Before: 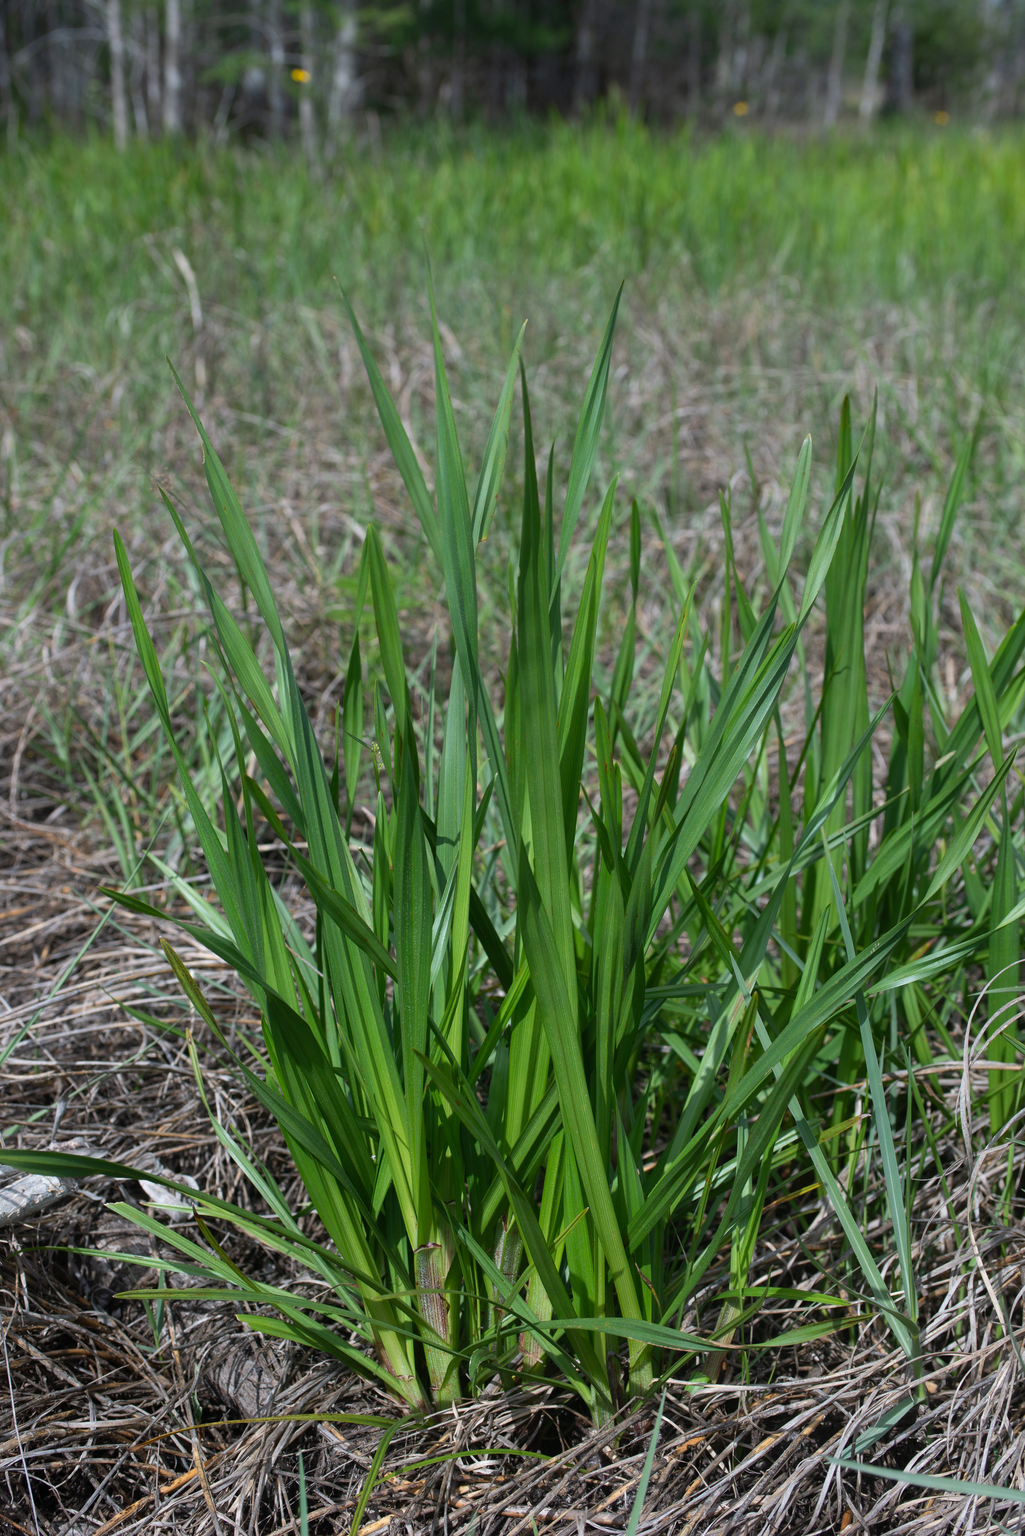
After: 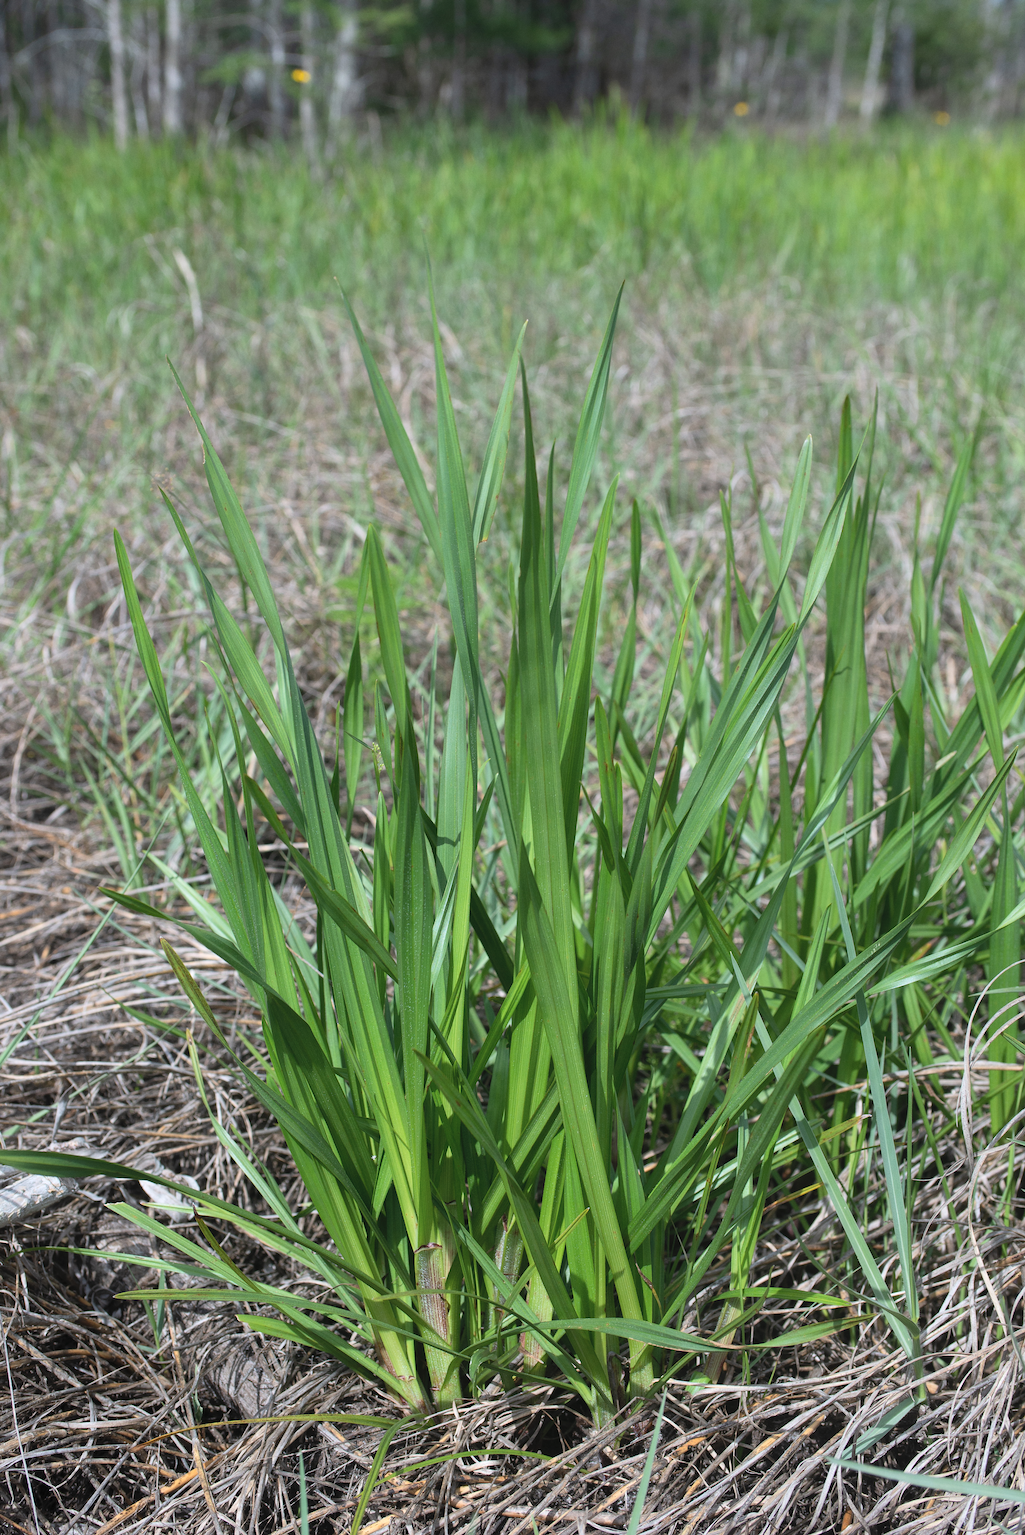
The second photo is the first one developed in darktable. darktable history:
sharpen: amount 0.2
contrast brightness saturation: contrast 0.14, brightness 0.21
grain: coarseness 0.09 ISO, strength 10%
